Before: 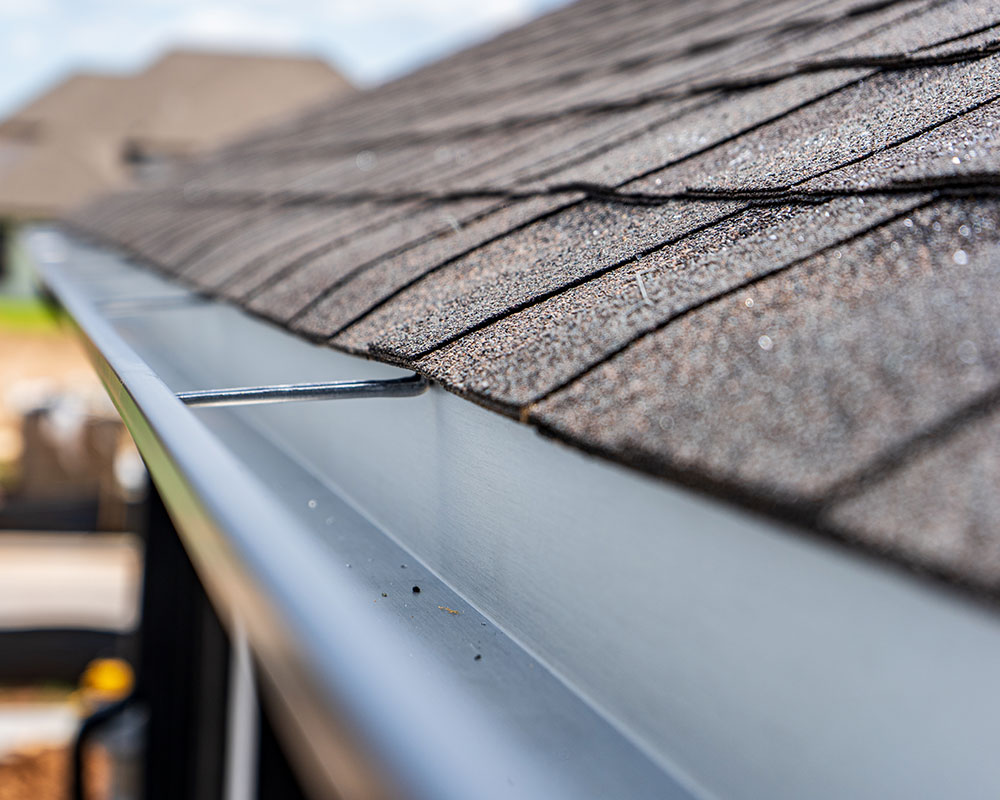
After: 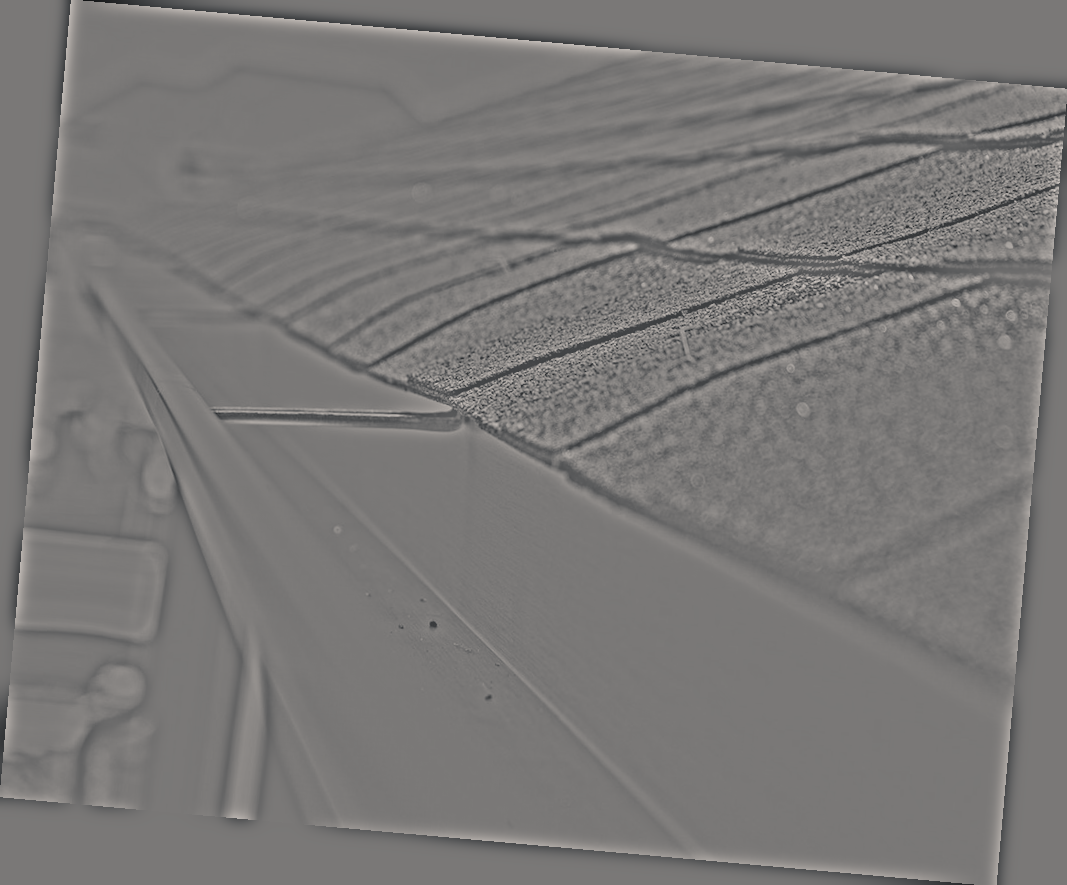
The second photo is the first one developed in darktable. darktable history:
highpass: sharpness 25.84%, contrast boost 14.94%
white balance: red 0.871, blue 1.249
exposure: exposure -0.05 EV
color balance rgb: shadows lift › chroma 2%, shadows lift › hue 250°, power › hue 326.4°, highlights gain › chroma 2%, highlights gain › hue 64.8°, global offset › luminance 0.5%, global offset › hue 58.8°, perceptual saturation grading › highlights -25%, perceptual saturation grading › shadows 30%, global vibrance 15%
rotate and perspective: rotation 5.12°, automatic cropping off
